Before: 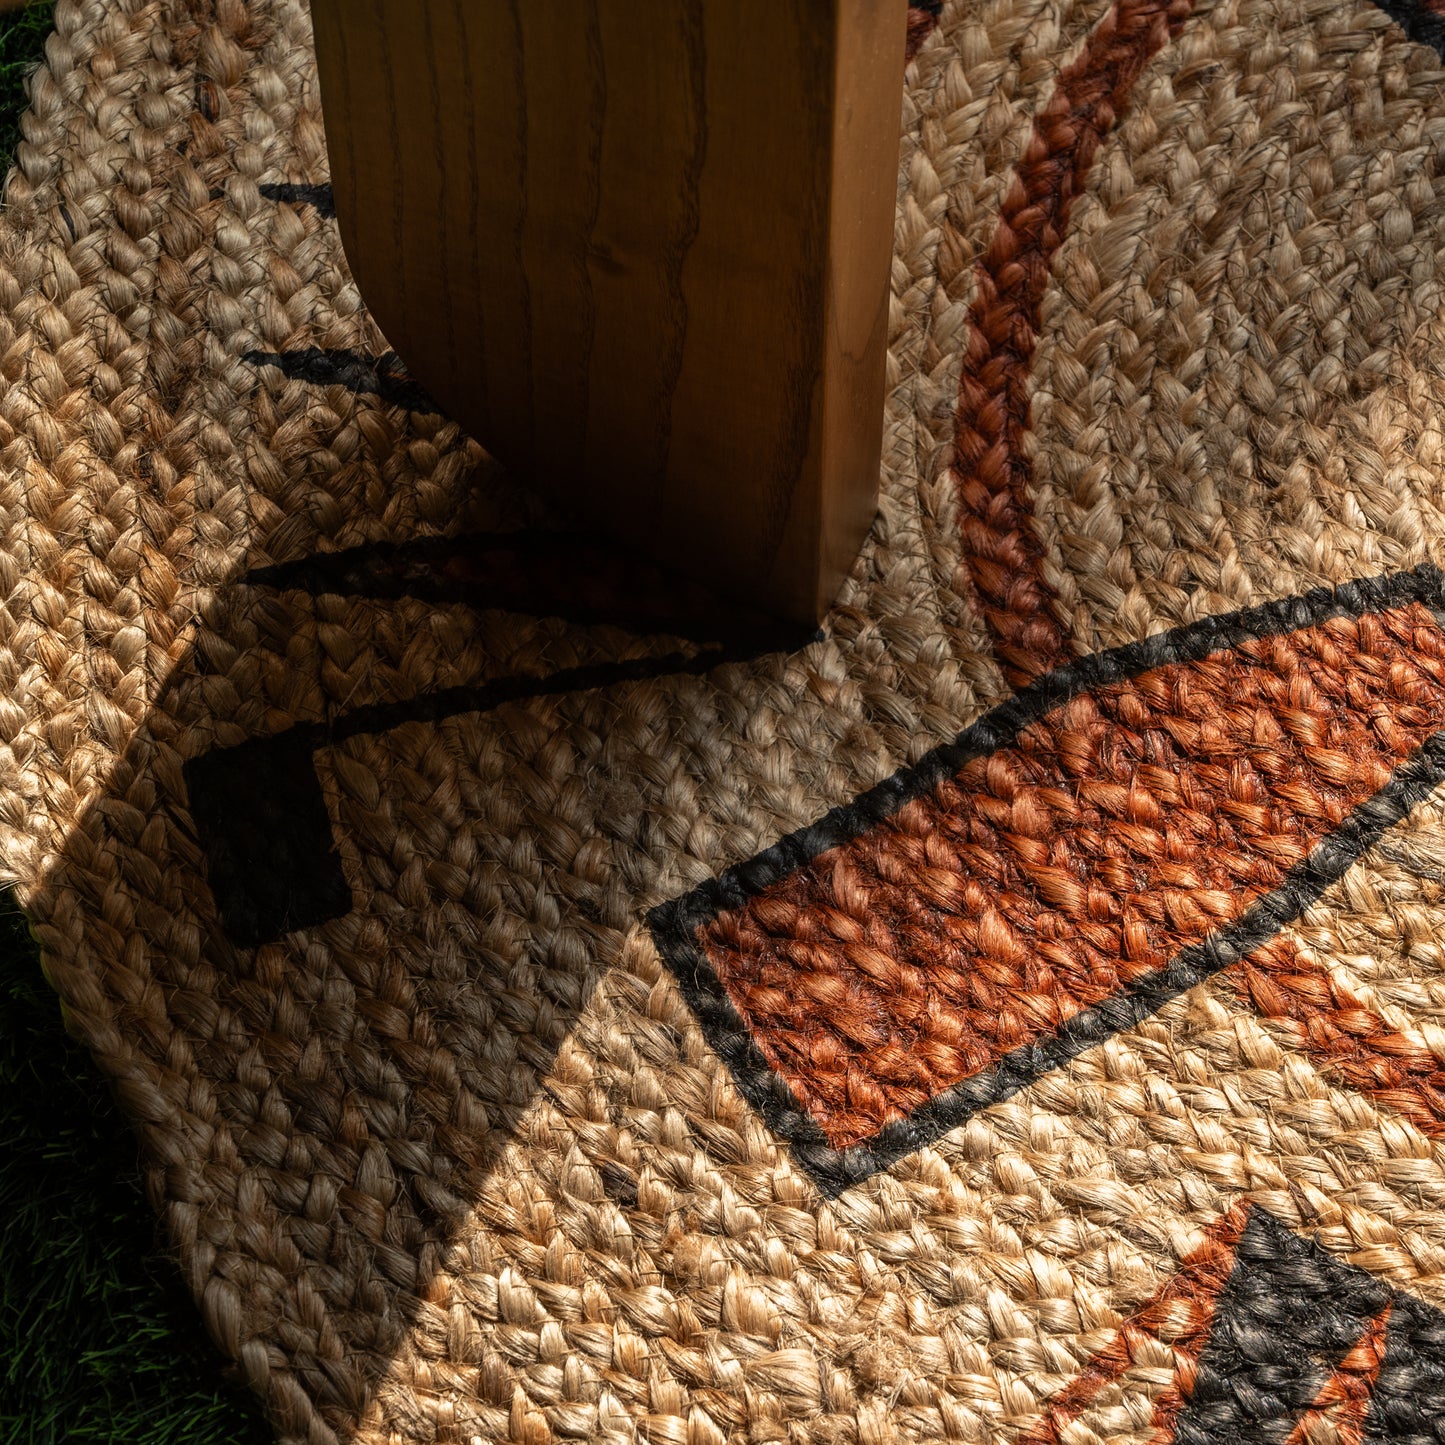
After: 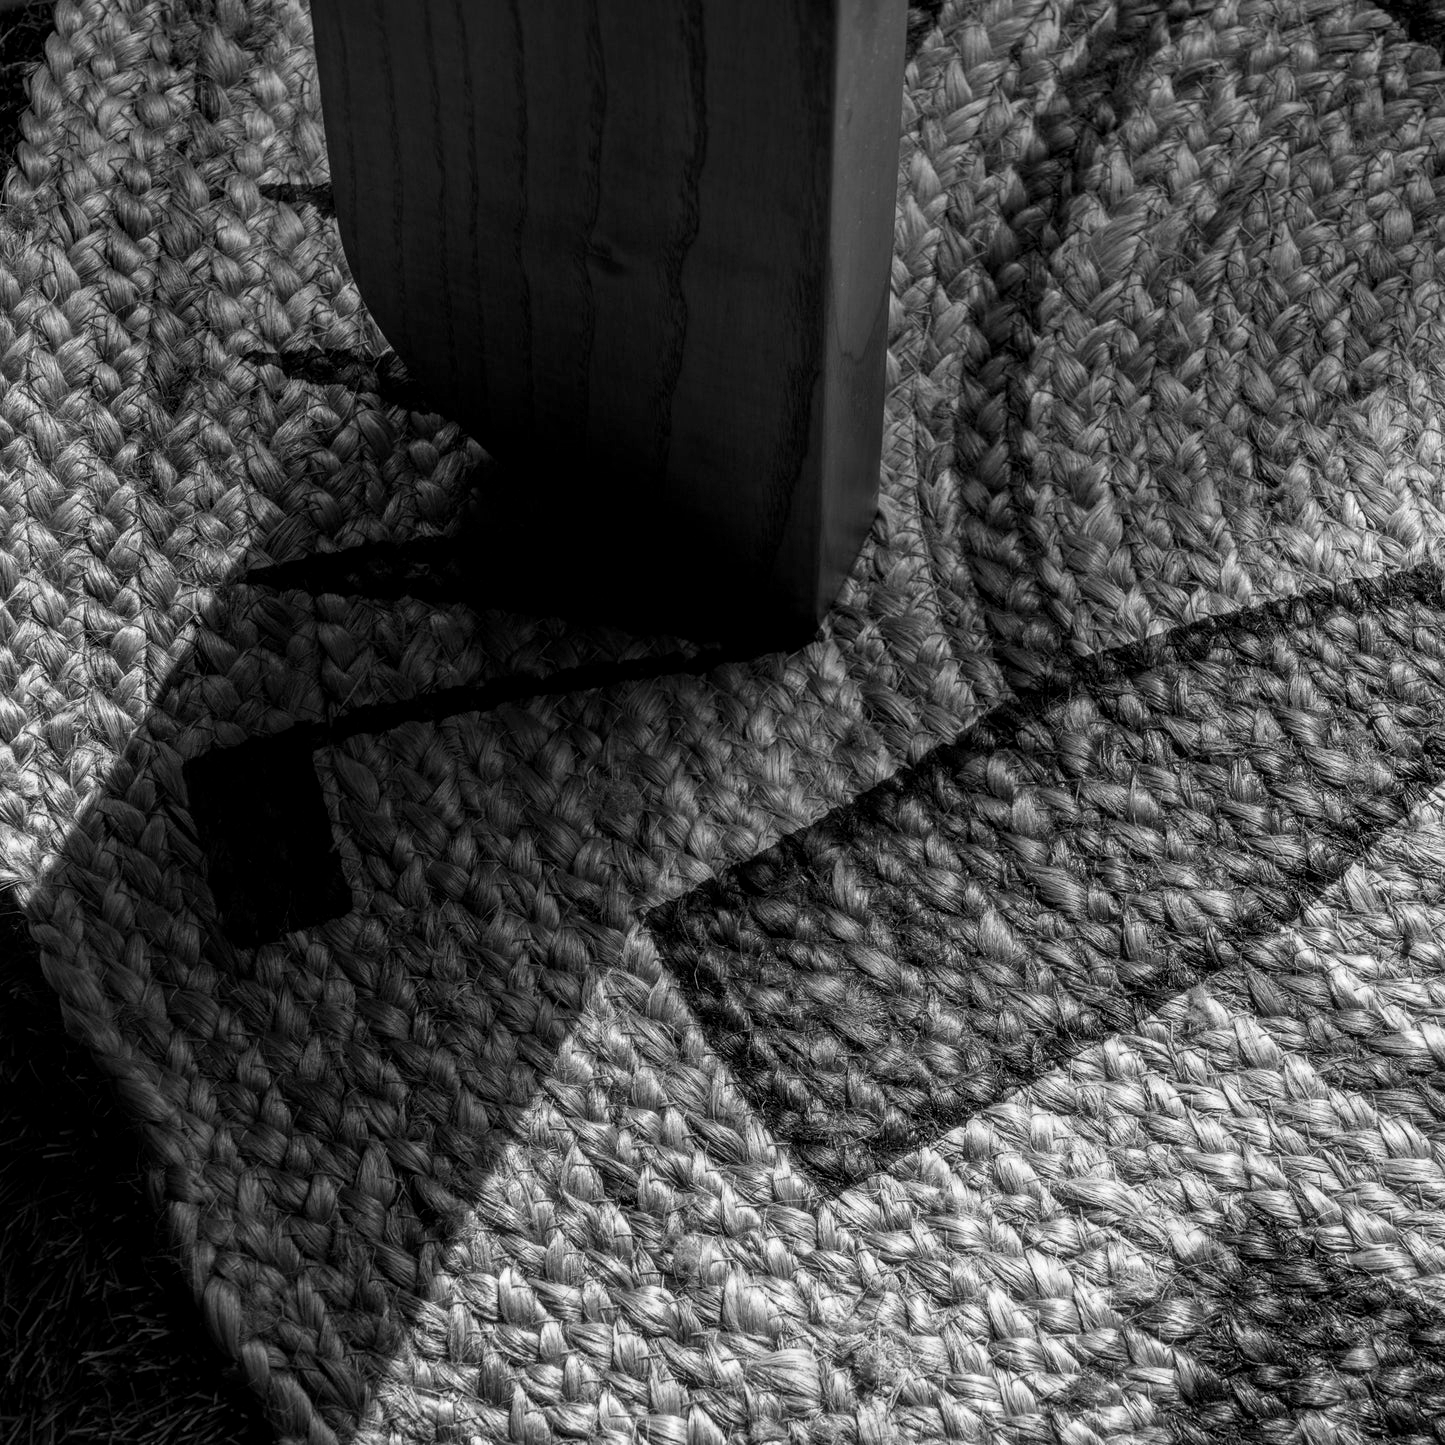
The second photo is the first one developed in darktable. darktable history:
local contrast: on, module defaults
color calibration: output gray [0.21, 0.42, 0.37, 0], gray › normalize channels true, illuminant same as pipeline (D50), adaptation XYZ, x 0.346, y 0.359, gamut compression 0
